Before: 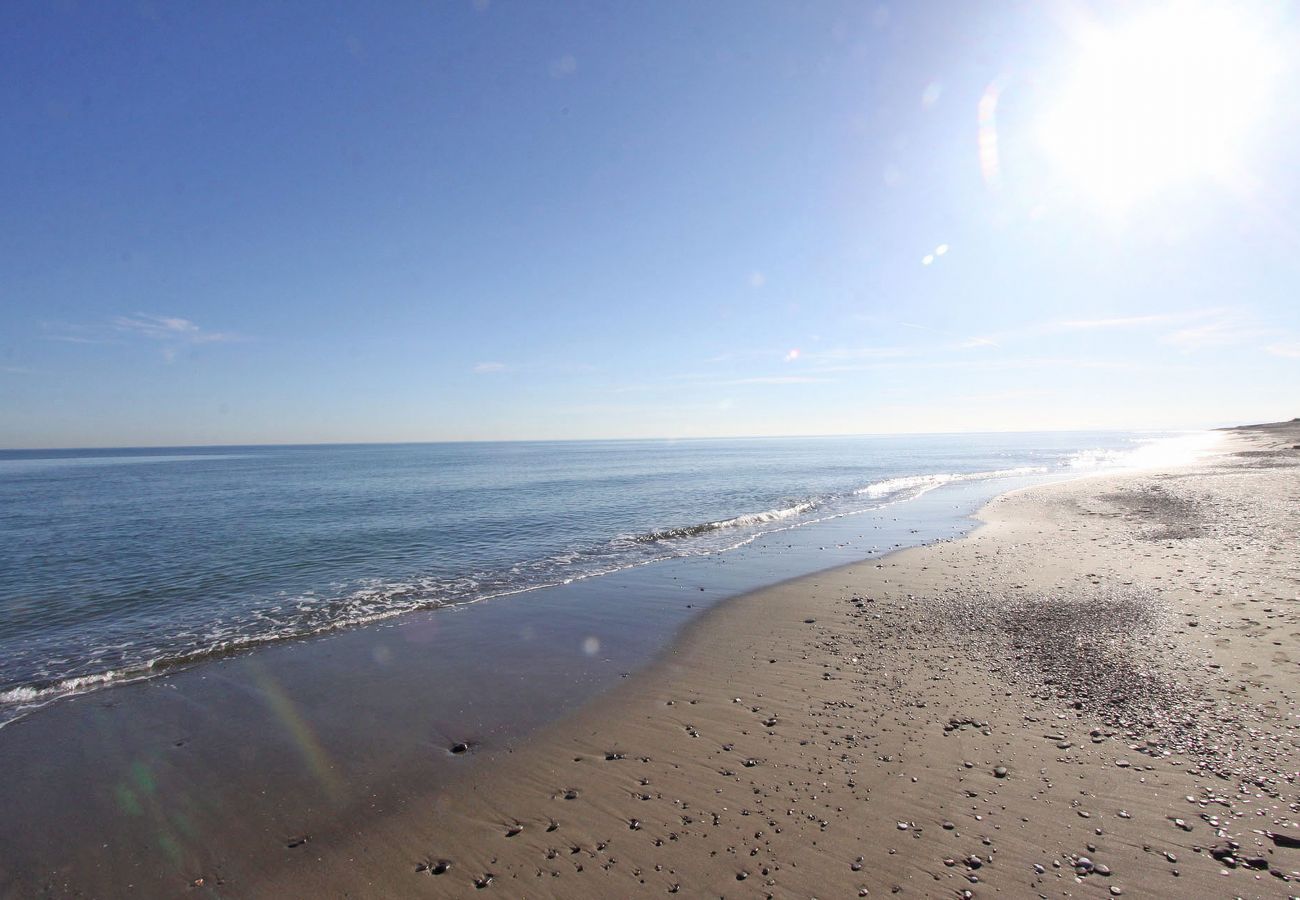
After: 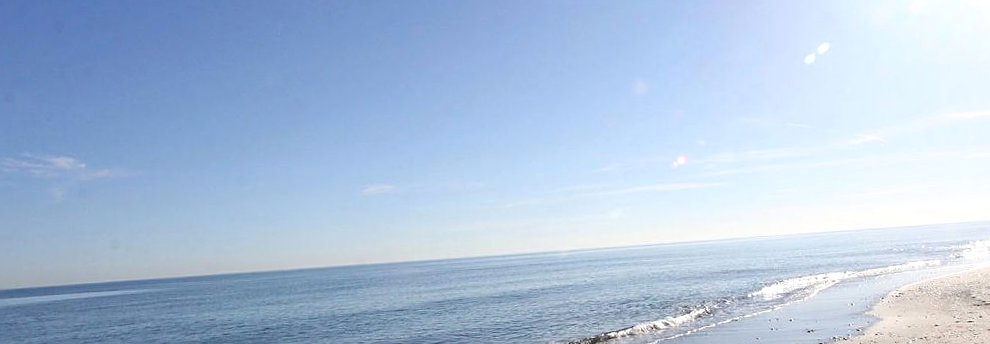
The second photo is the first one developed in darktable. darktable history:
fill light: exposure -2 EV, width 8.6
rotate and perspective: rotation -3°, crop left 0.031, crop right 0.968, crop top 0.07, crop bottom 0.93
sharpen: on, module defaults
exposure: exposure 0.078 EV, compensate highlight preservation false
crop: left 7.036%, top 18.398%, right 14.379%, bottom 40.043%
